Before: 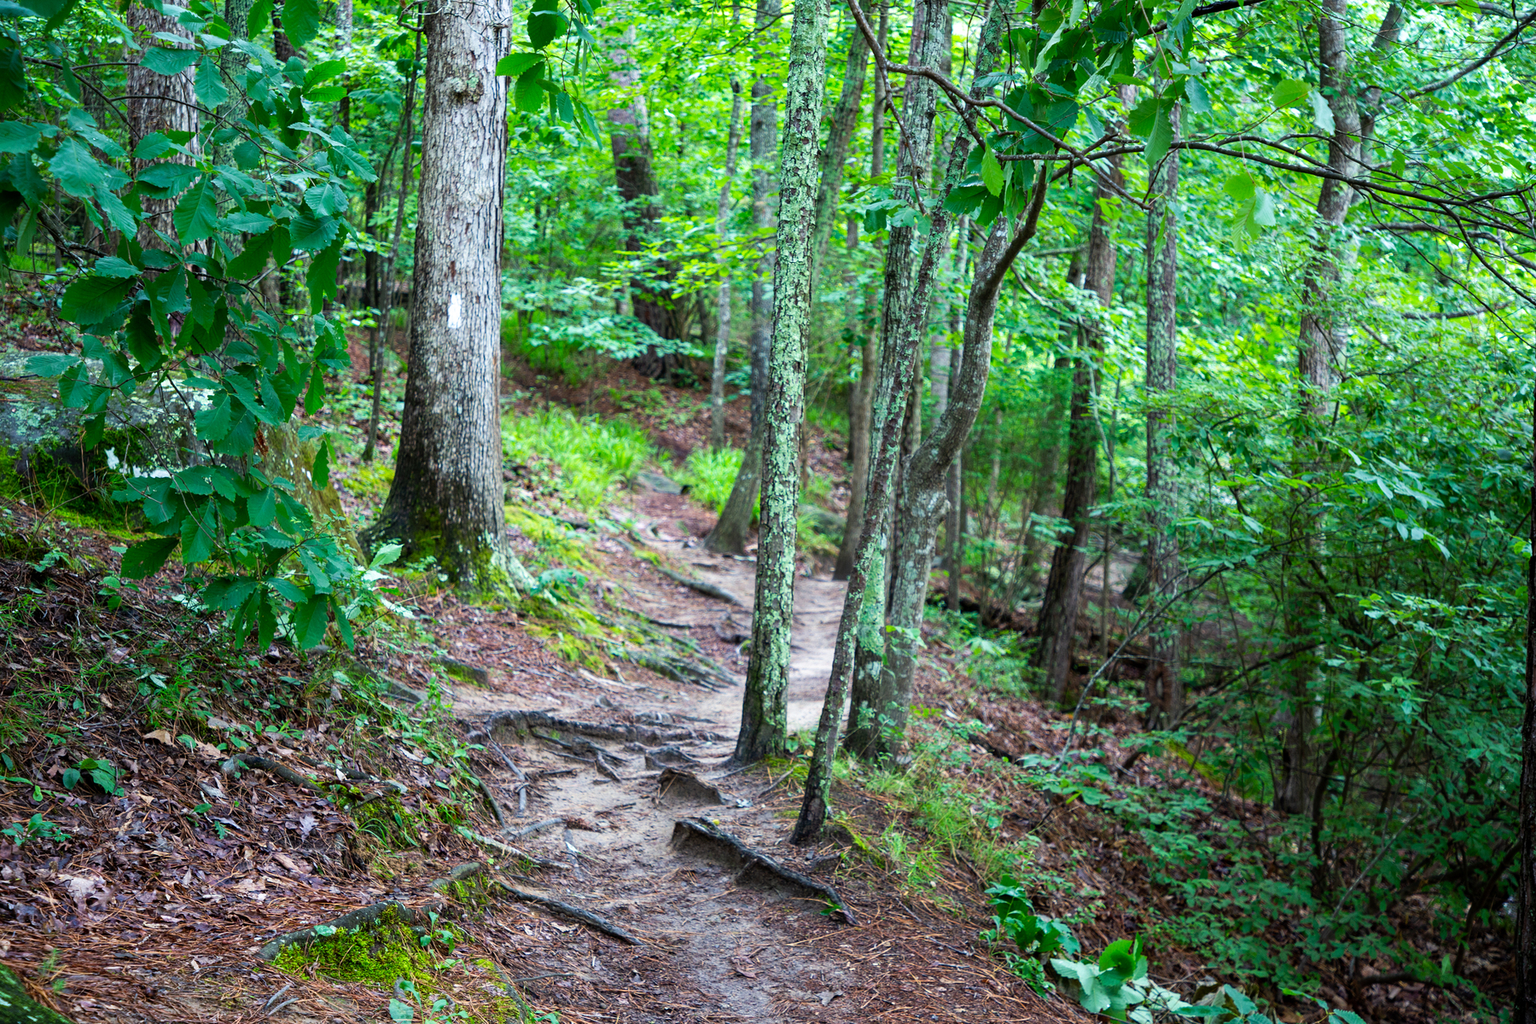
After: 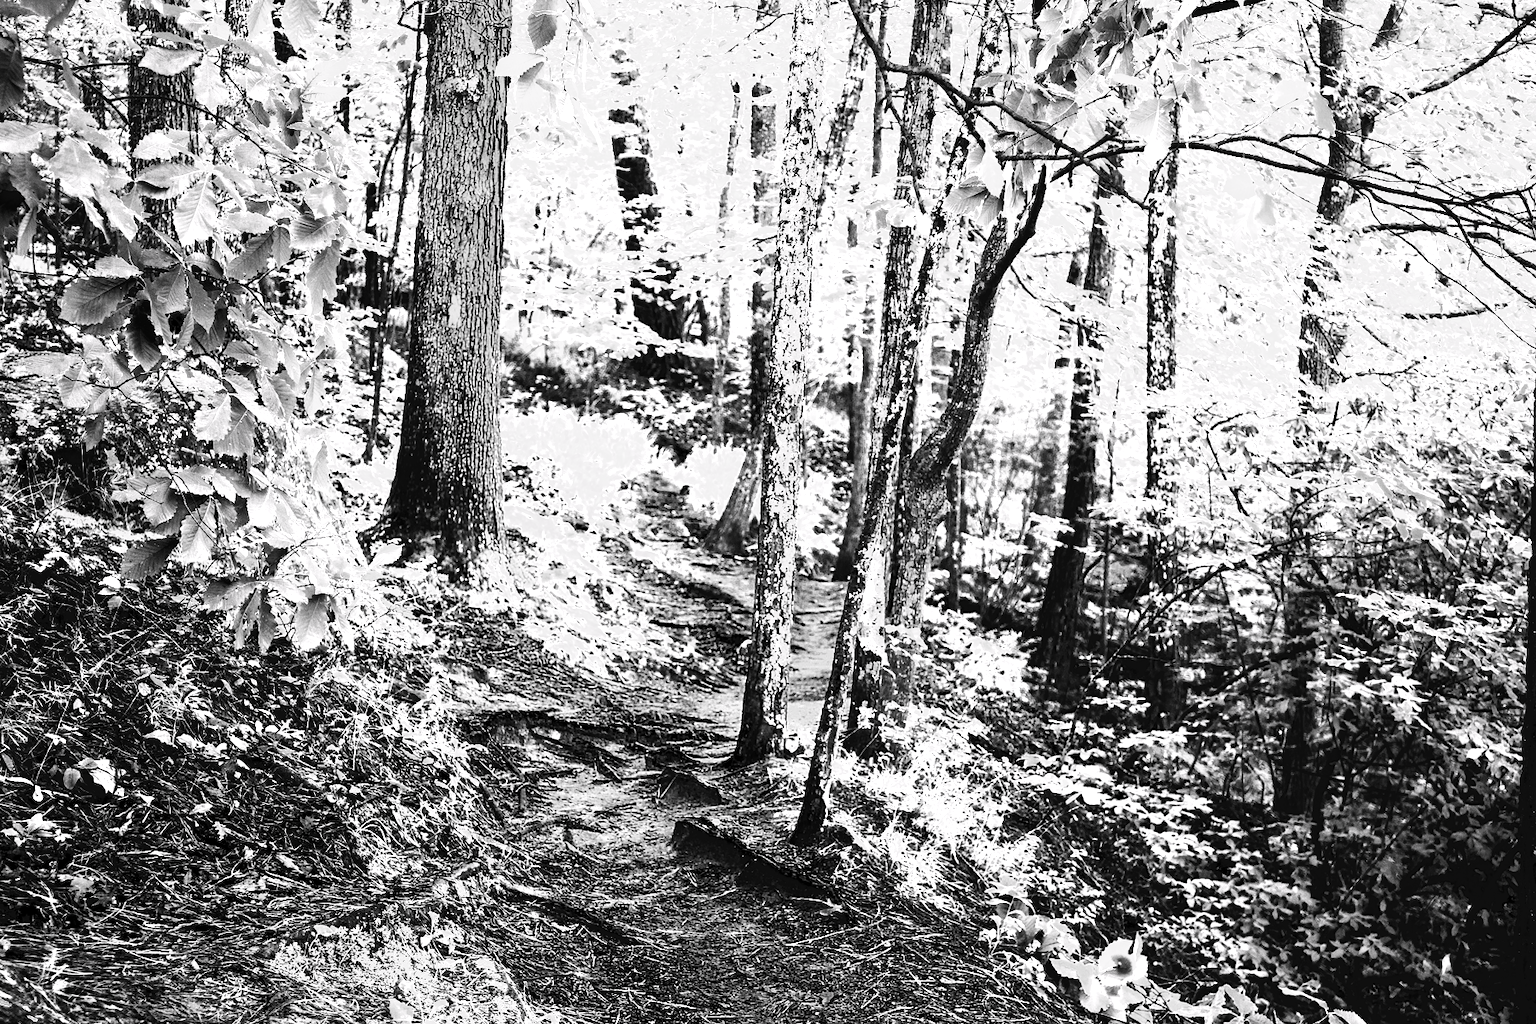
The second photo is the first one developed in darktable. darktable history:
tone curve: curves: ch0 [(0, 0) (0.003, 0.003) (0.011, 0.011) (0.025, 0.025) (0.044, 0.044) (0.069, 0.068) (0.1, 0.098) (0.136, 0.134) (0.177, 0.175) (0.224, 0.221) (0.277, 0.273) (0.335, 0.331) (0.399, 0.393) (0.468, 0.462) (0.543, 0.558) (0.623, 0.636) (0.709, 0.719) (0.801, 0.807) (0.898, 0.901) (1, 1)], preserve colors none
color look up table: target L [95.69, 94.2, 93.05, 96.88, 97.08, 88.92, 96.64, 97.43, 95.84, 94.92, 94.55, 30.59, 200, 95.59, 27.53, 97.58, 94.2, 98.12, 93.15, 97.78, 90.34, 1.097, 43.19, 96.29, 24.42, 29.29, 27.53, 14.68, 4.315, 1.645, 1.919, 0.823, 1.919, 1.645, 2.742, 3.023, 1.371, 2.742, 3.967, 2.468, 3.636, 1.645, 86.7, 76.61, 70.36, 28.41, 0.823, 3.967, 3.321], target a [0.954, 0.479, 0, 0, 0.951, 0.485, 0.476, 0.95, 0, 0.61, 0.478, 0, 0, 0.477, 0, 0, 0.479, 0.949, 0.48, 0.949, 0.483, 0, 0, 0.477, 0 ×25], target b [-0.719, -0.361, 0, 0, -0.717, -0.366, -0.359, -0.716, 0, -0.844, -0.361, 0, 0, -0.36, 0, 0, -0.361, -0.715, -0.362, -0.716, -0.364, 0, 0, -0.359, 0 ×25], num patches 49
